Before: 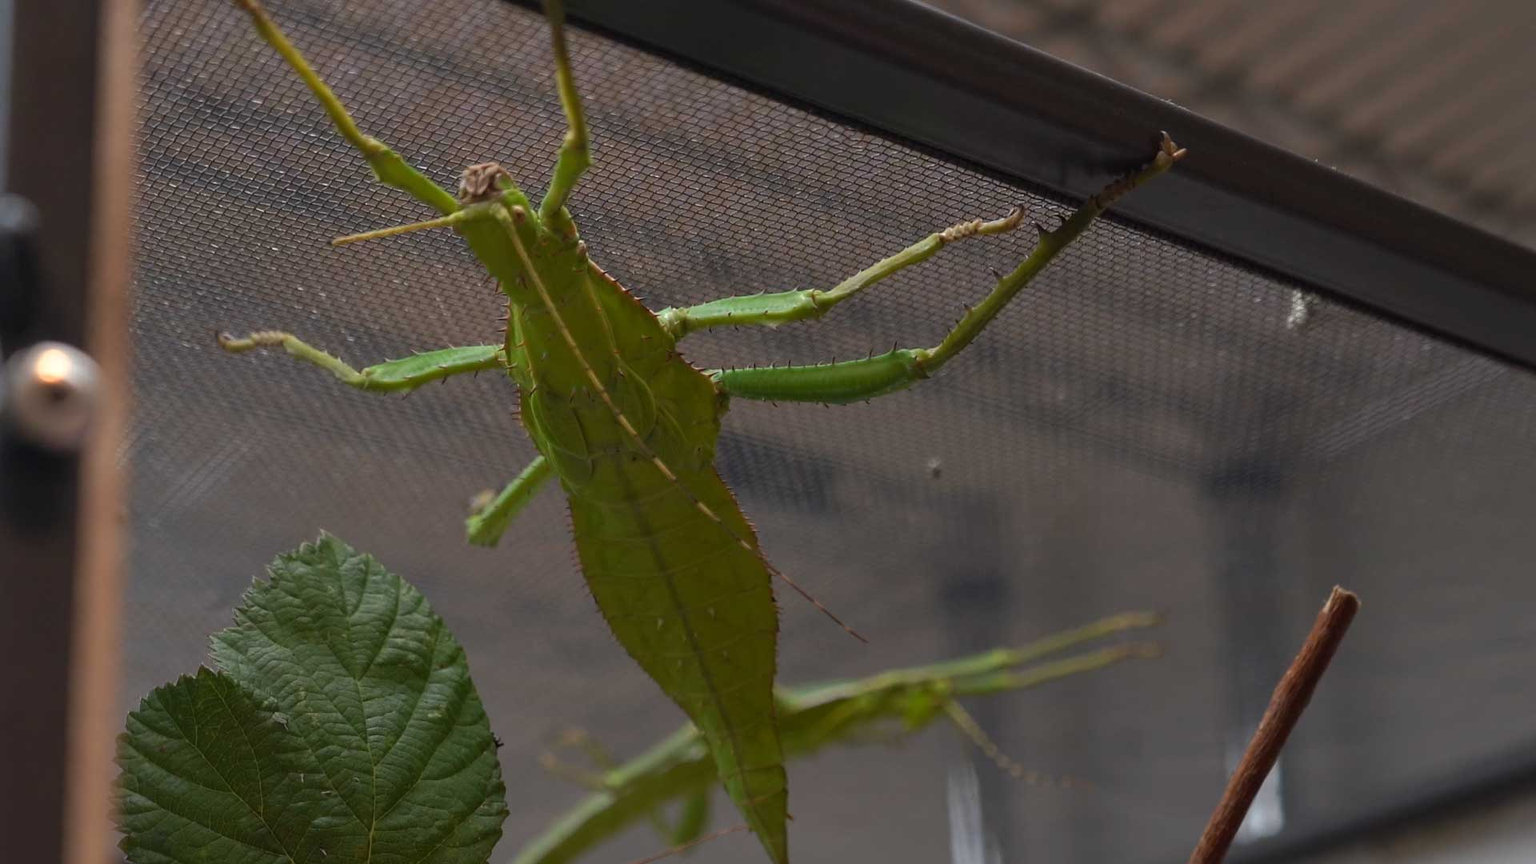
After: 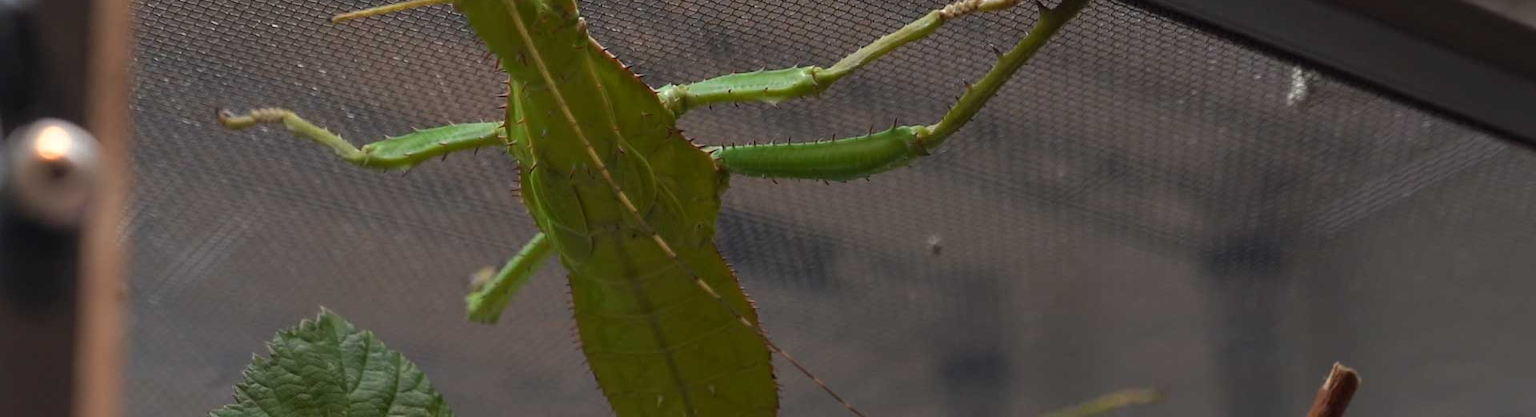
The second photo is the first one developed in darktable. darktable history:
crop and rotate: top 25.914%, bottom 25.707%
